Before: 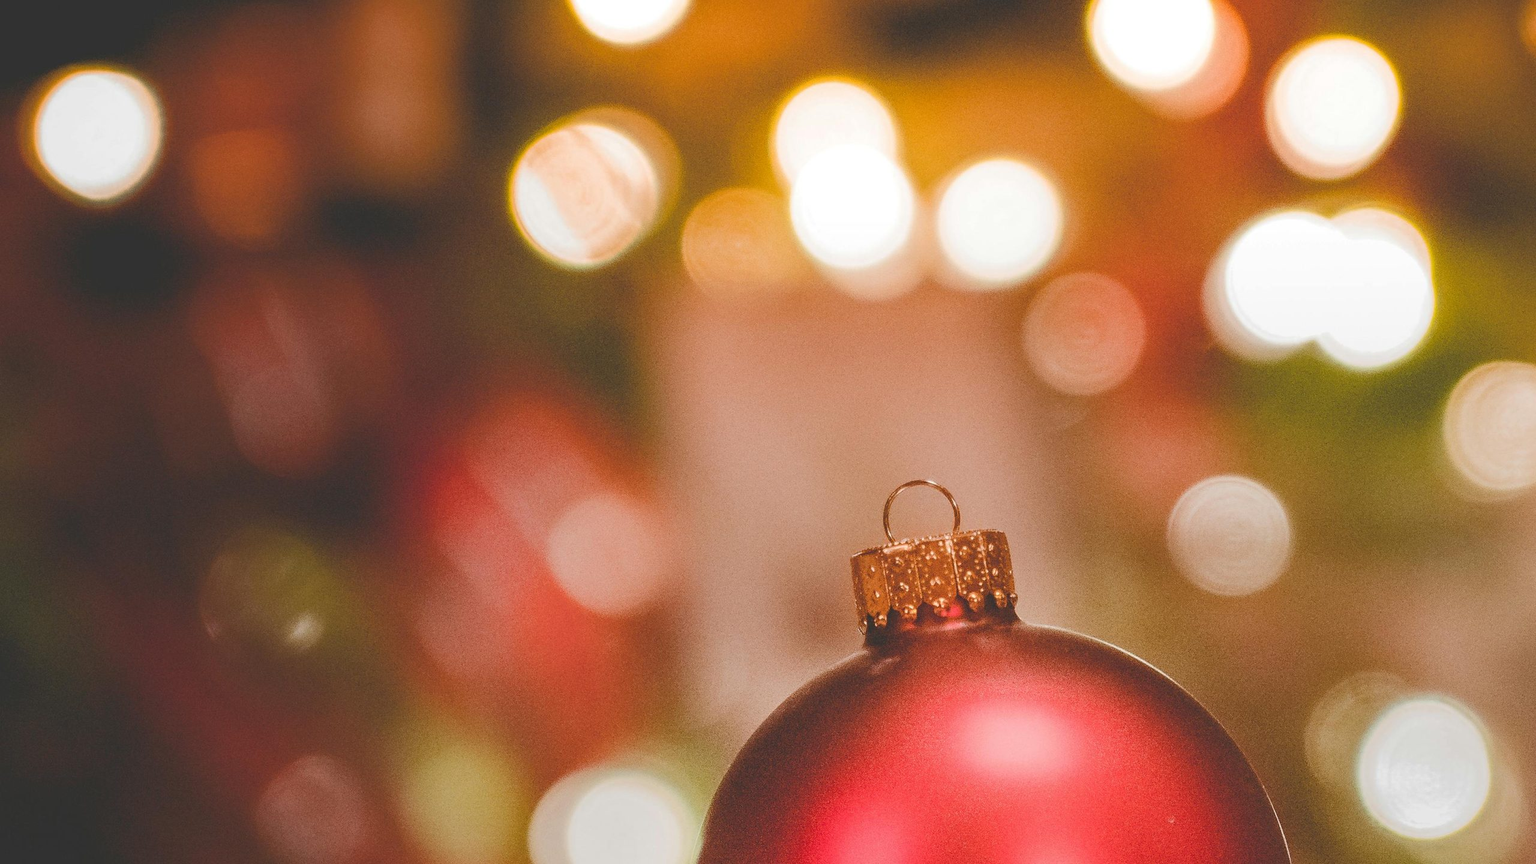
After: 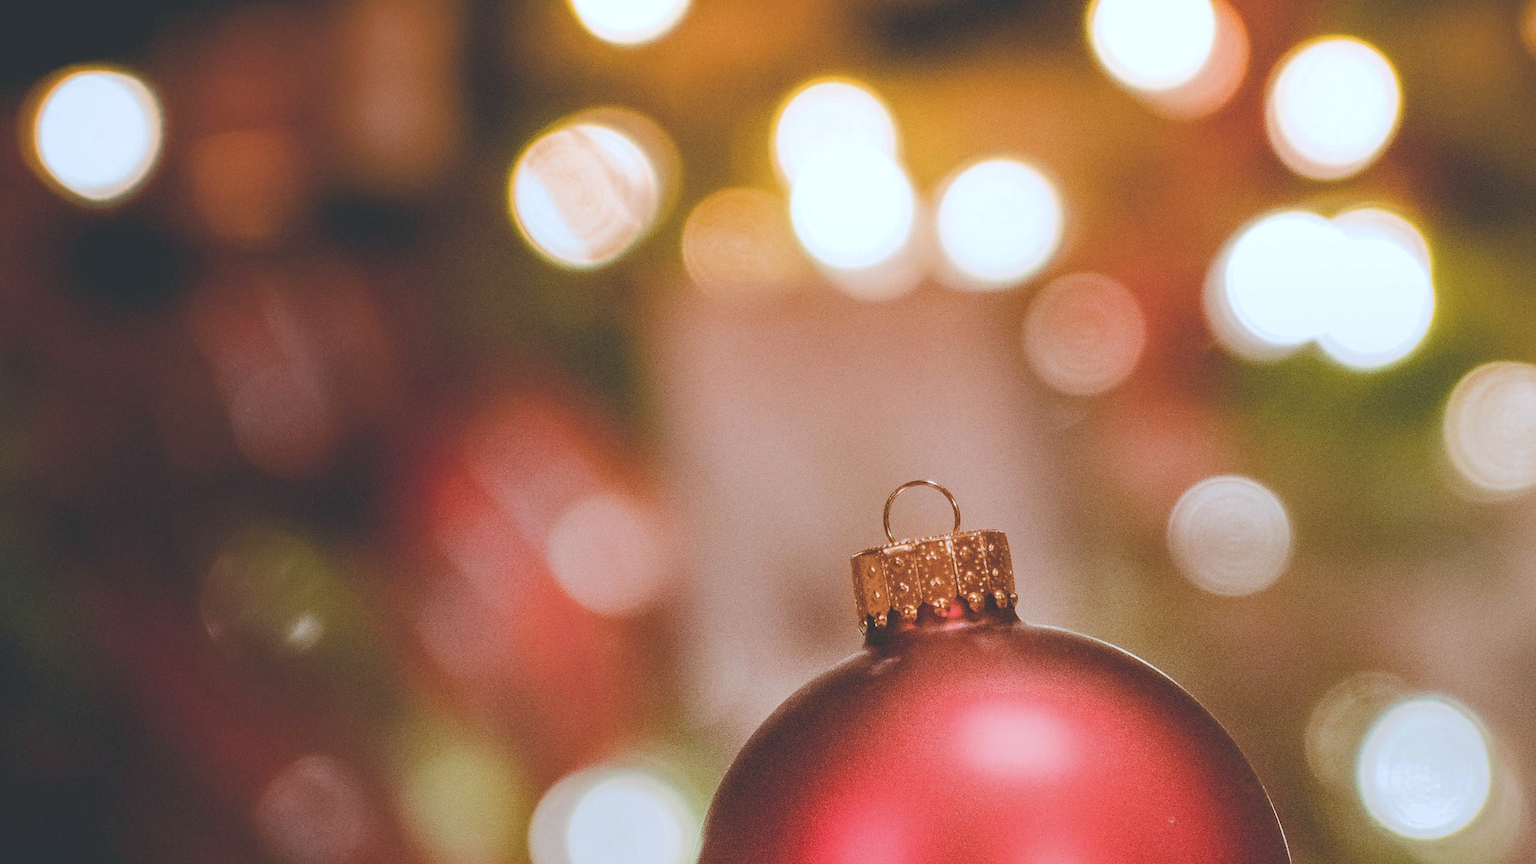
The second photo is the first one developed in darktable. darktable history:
color calibration: x 0.37, y 0.382, temperature 4313.32 K
color zones: curves: ch1 [(0, 0.469) (0.01, 0.469) (0.12, 0.446) (0.248, 0.469) (0.5, 0.5) (0.748, 0.5) (0.99, 0.469) (1, 0.469)]
